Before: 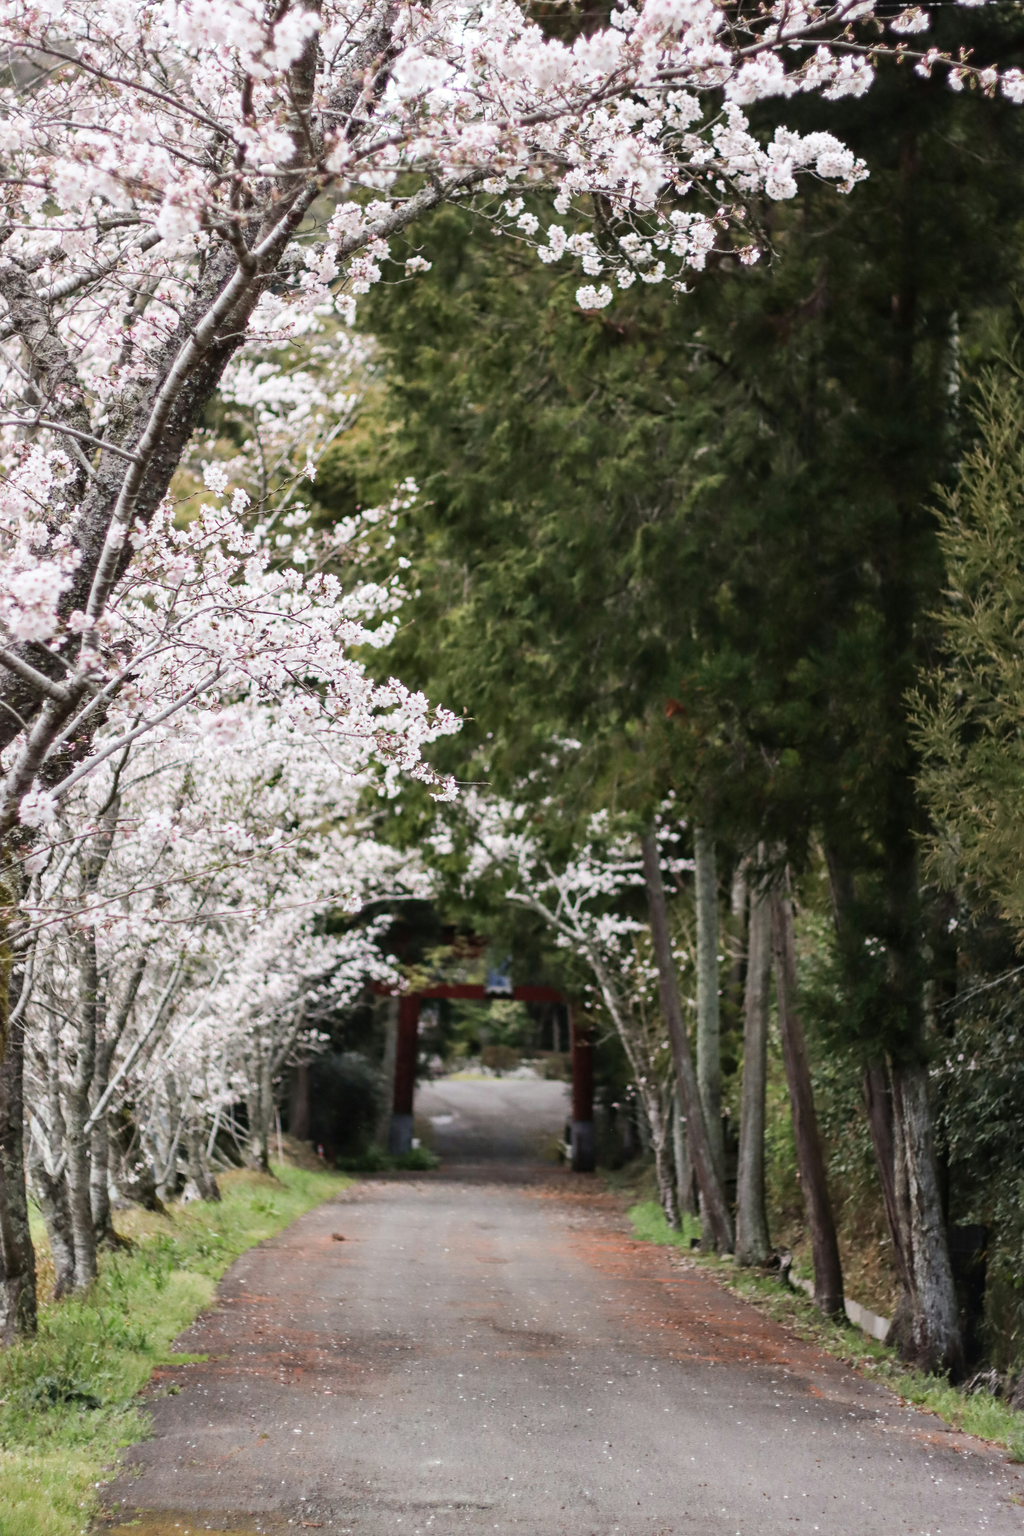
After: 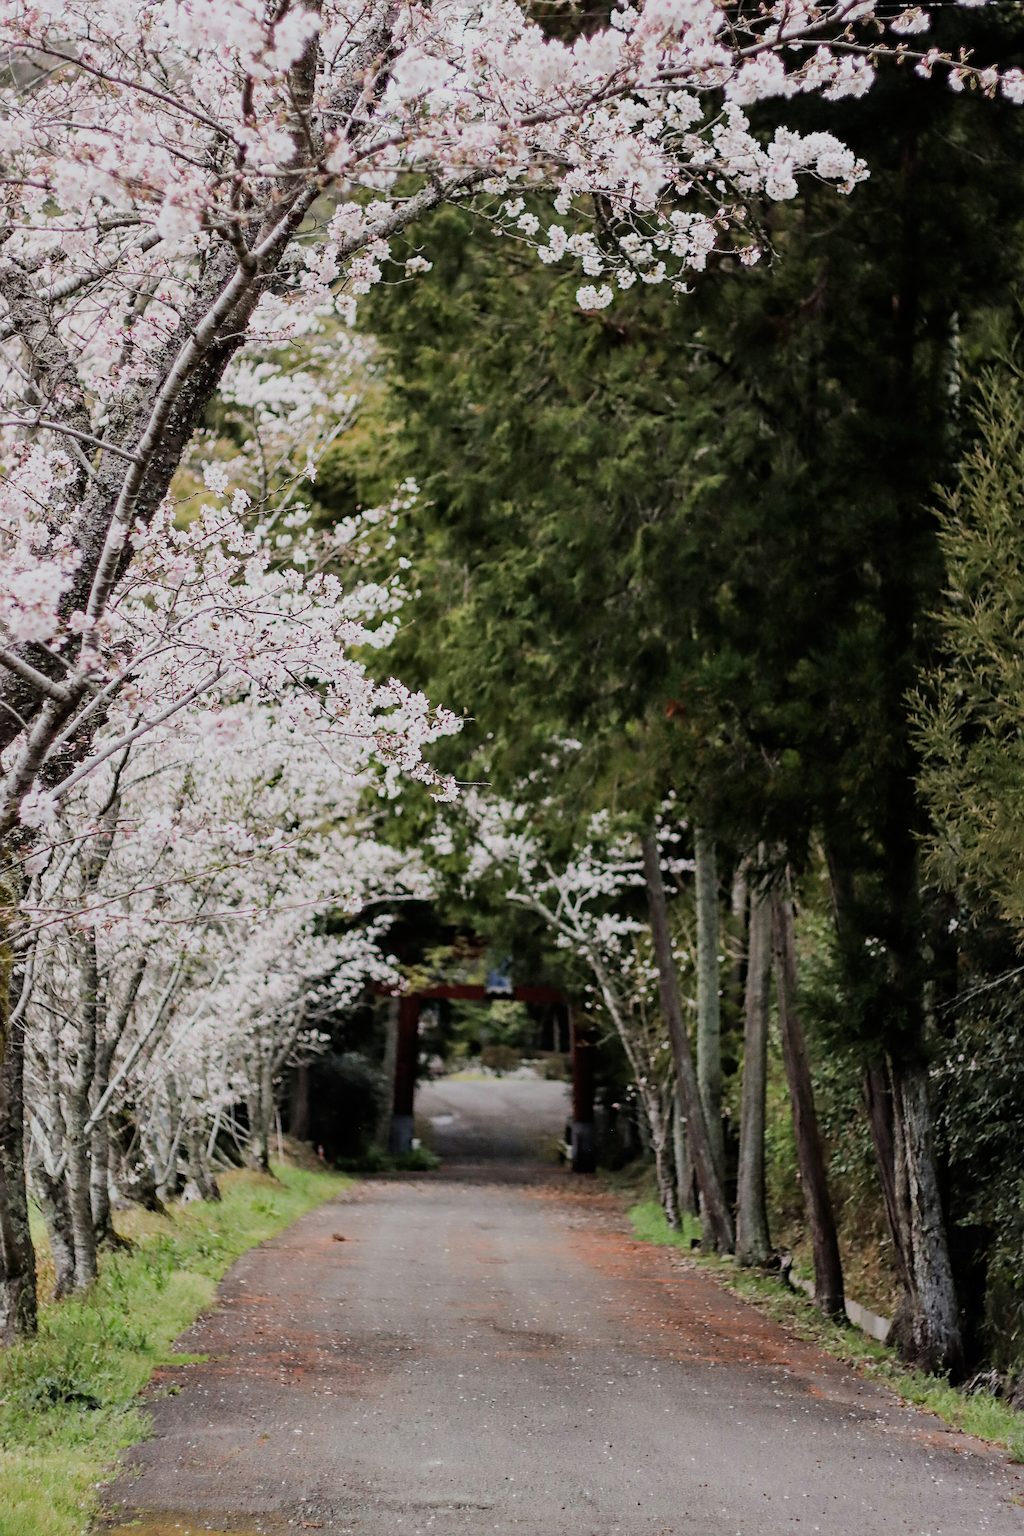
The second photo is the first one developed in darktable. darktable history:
haze removal: compatibility mode true, adaptive false
filmic rgb: black relative exposure -7.65 EV, white relative exposure 4.56 EV, hardness 3.61
sharpen: radius 2.817, amount 0.715
